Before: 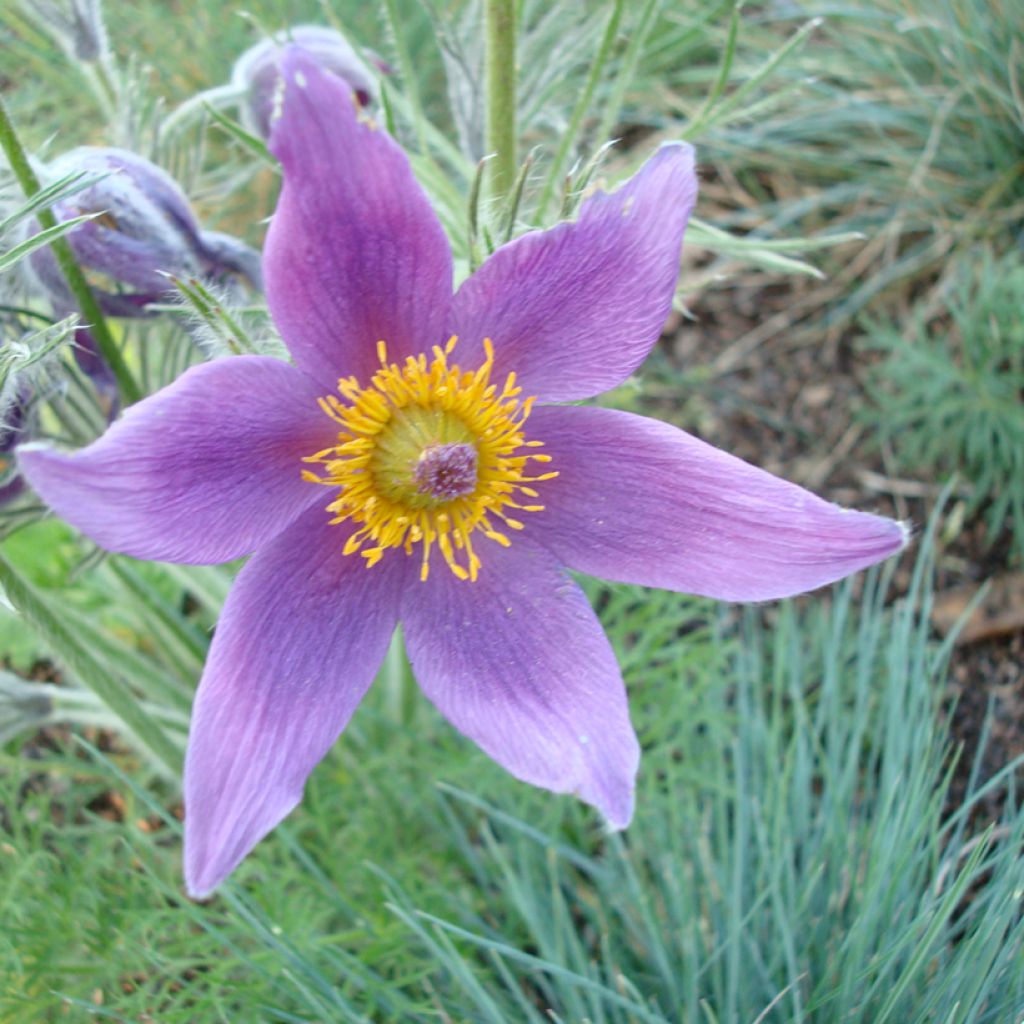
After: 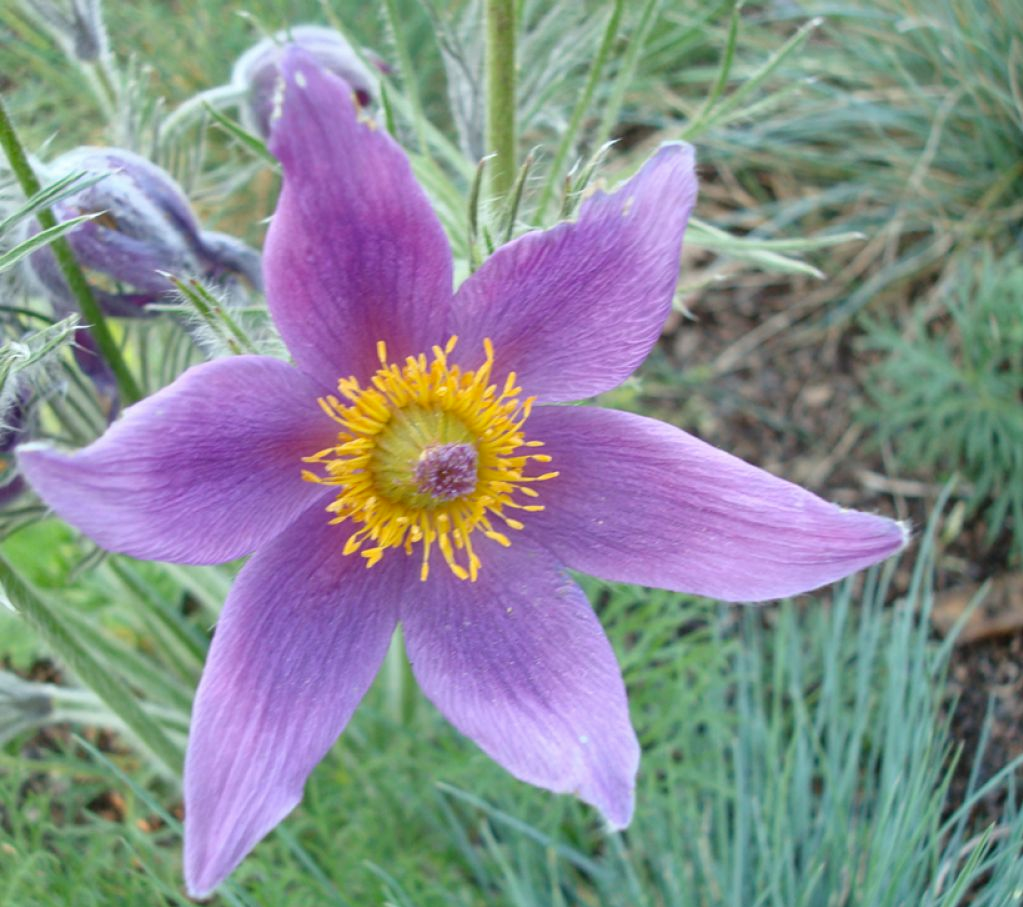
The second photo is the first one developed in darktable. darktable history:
shadows and highlights: low approximation 0.01, soften with gaussian
crop and rotate: top 0%, bottom 11.408%
